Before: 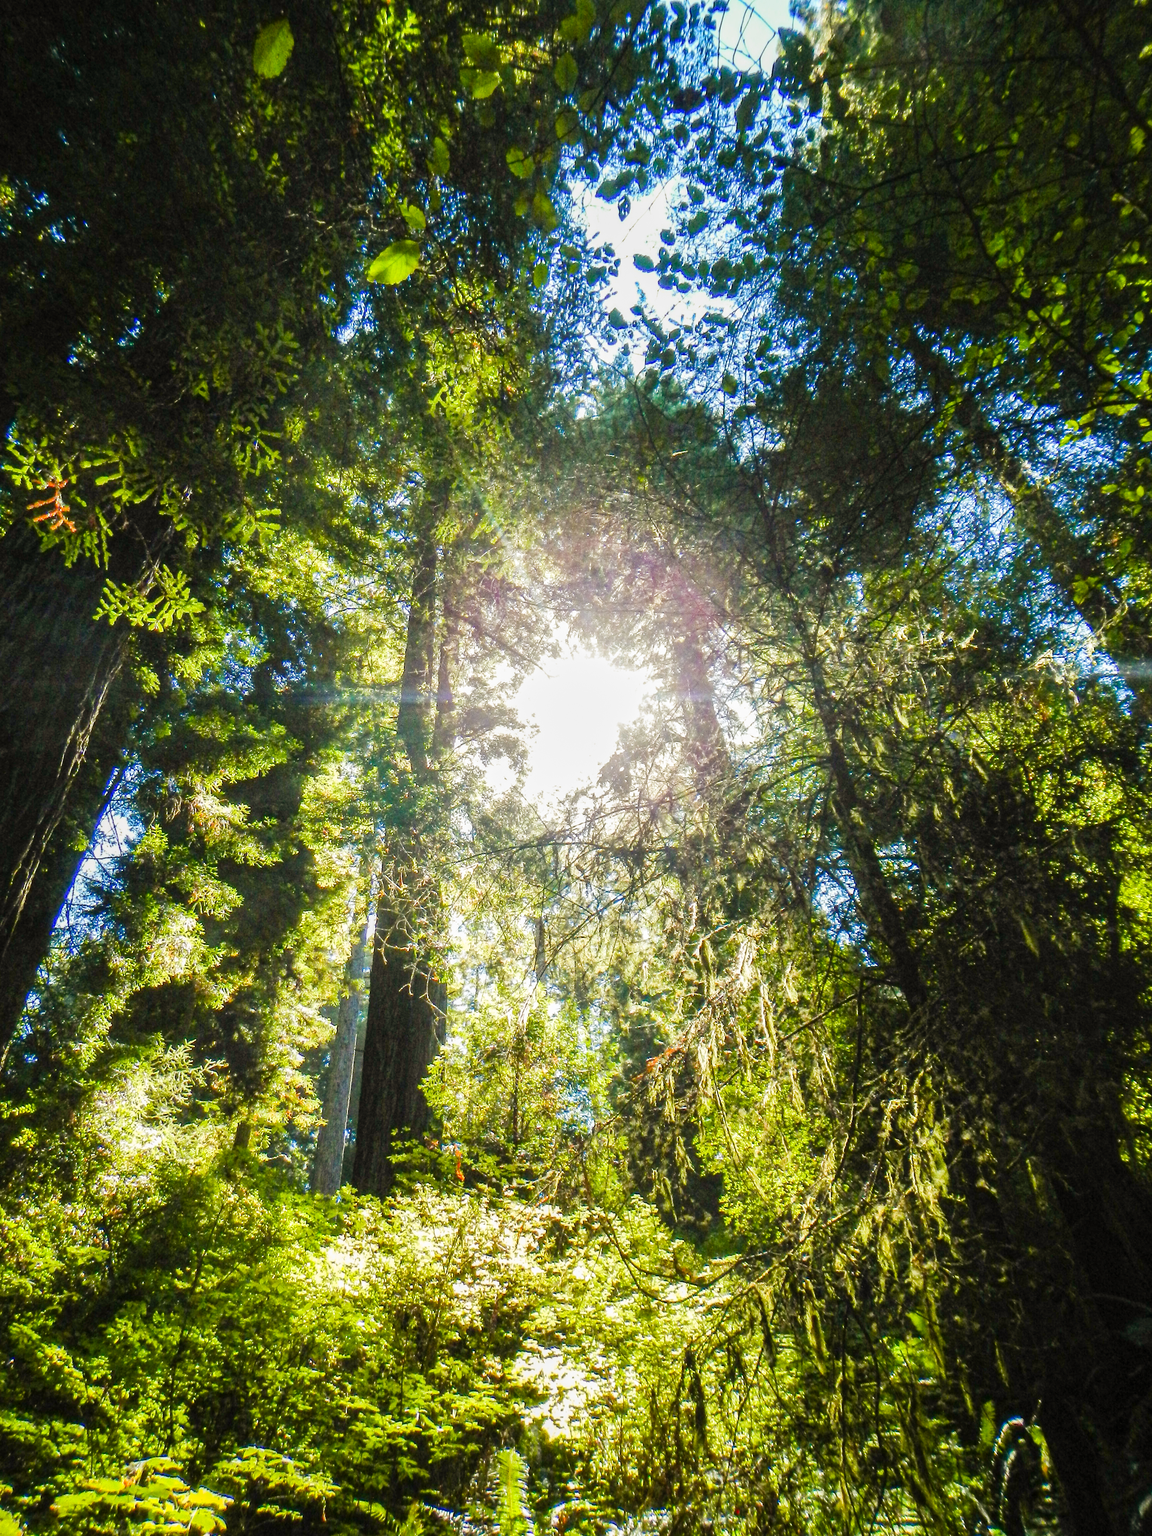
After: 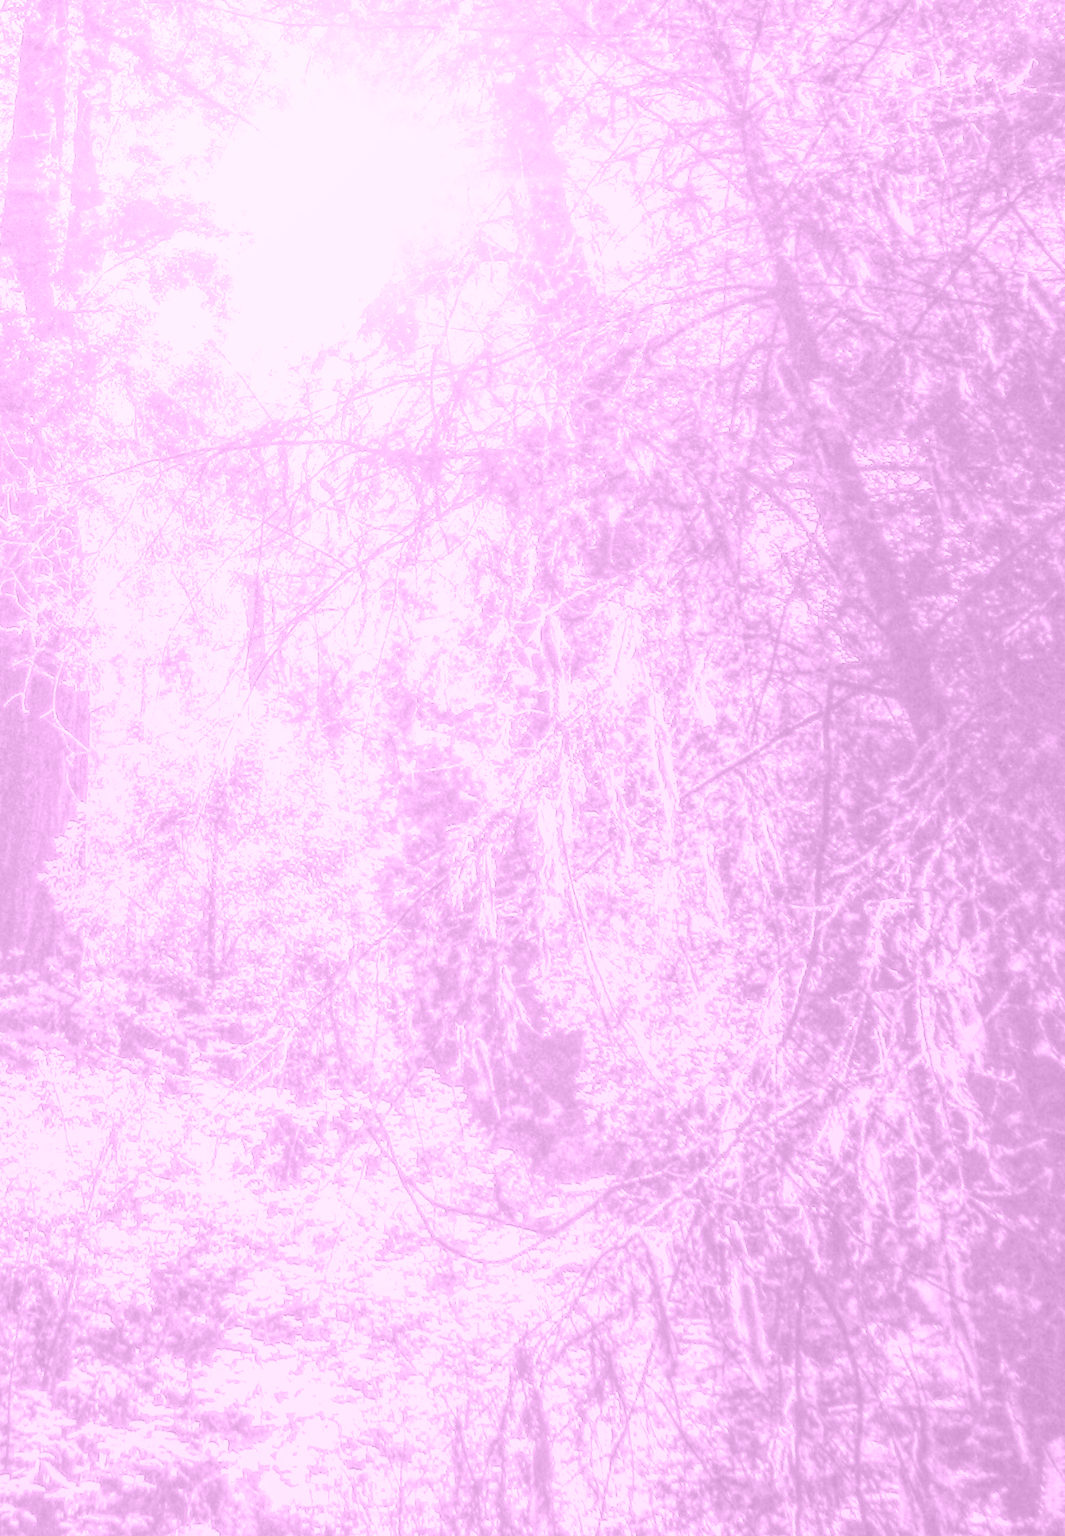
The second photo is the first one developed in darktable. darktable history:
crop: left 34.479%, top 38.822%, right 13.718%, bottom 5.172%
exposure: exposure 0.935 EV, compensate highlight preservation false
local contrast: highlights 20%, shadows 30%, detail 200%, midtone range 0.2
colorize: hue 331.2°, saturation 69%, source mix 30.28%, lightness 69.02%, version 1
